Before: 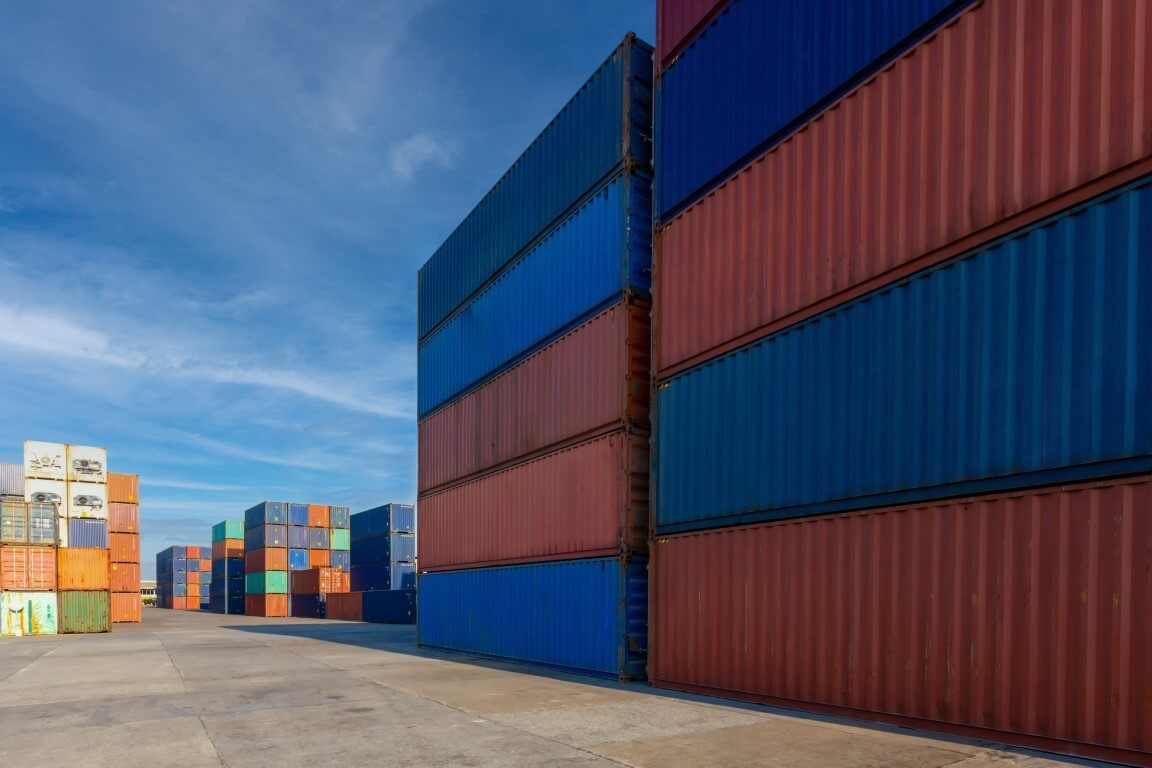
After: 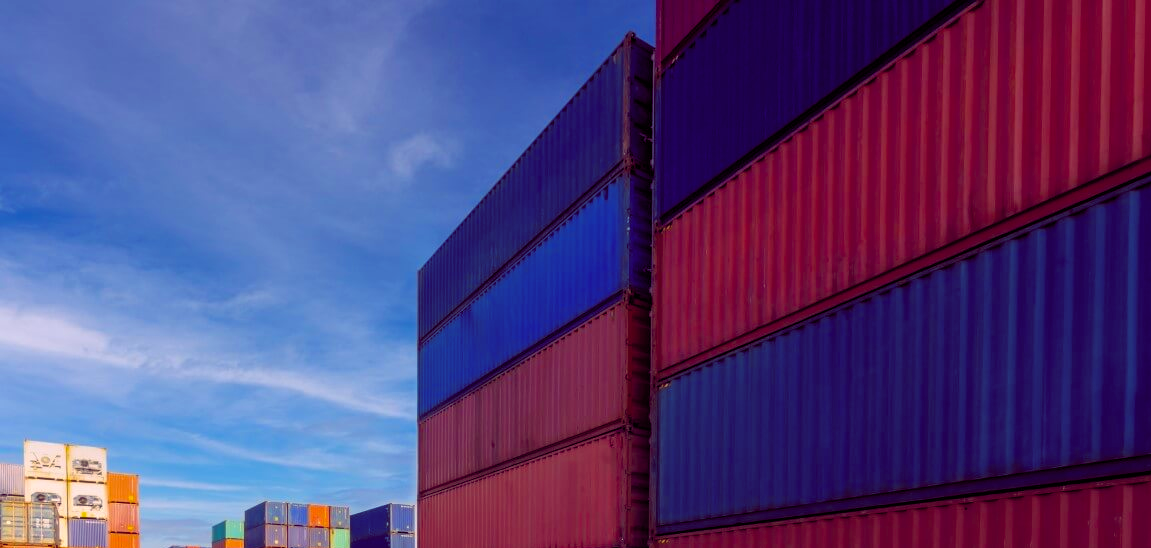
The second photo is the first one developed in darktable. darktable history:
color balance rgb: shadows lift › chroma 6.43%, shadows lift › hue 305.74°, highlights gain › chroma 2.43%, highlights gain › hue 35.74°, global offset › chroma 0.28%, global offset › hue 320.29°, linear chroma grading › global chroma 5.5%, perceptual saturation grading › global saturation 30%, contrast 5.15%
crop: bottom 28.576%
